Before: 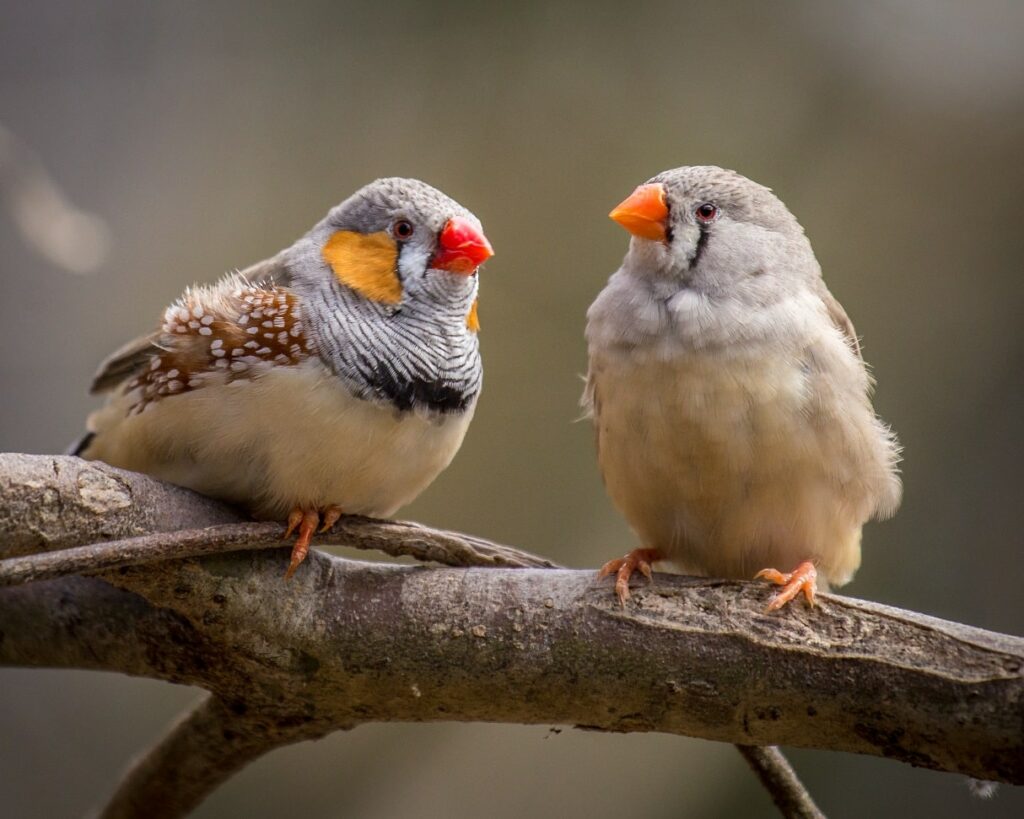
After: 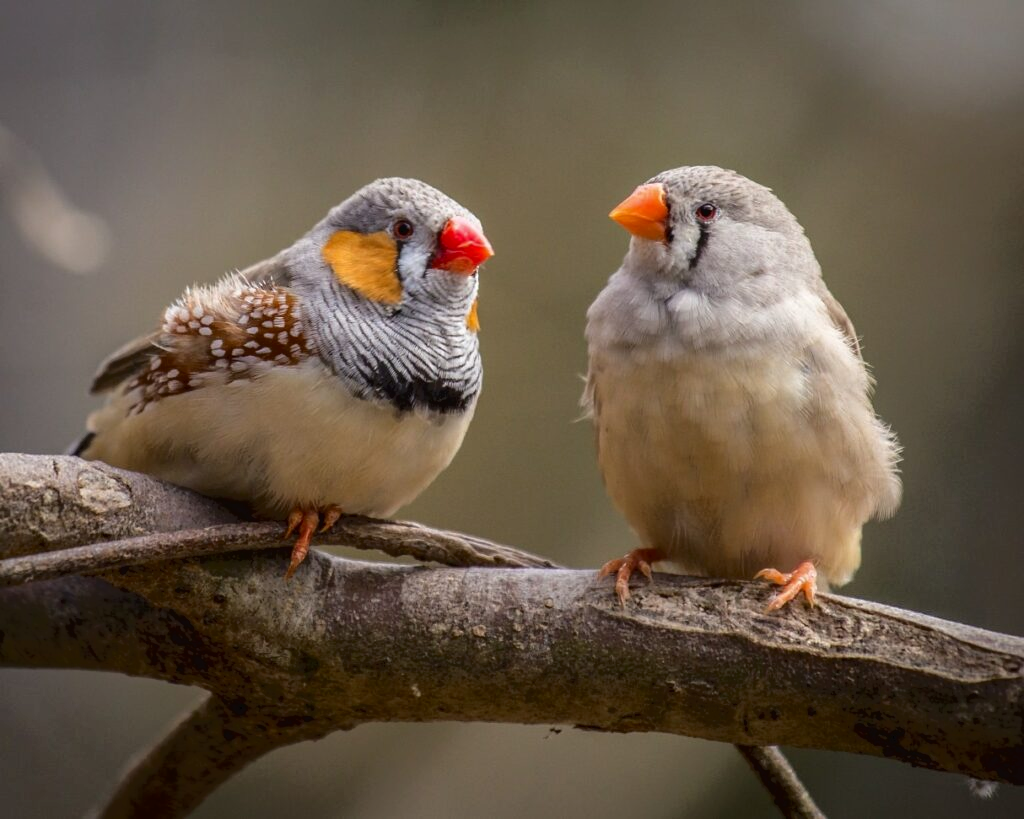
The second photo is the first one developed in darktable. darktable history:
tone curve: curves: ch0 [(0, 0) (0.003, 0.026) (0.011, 0.024) (0.025, 0.022) (0.044, 0.031) (0.069, 0.067) (0.1, 0.094) (0.136, 0.102) (0.177, 0.14) (0.224, 0.189) (0.277, 0.238) (0.335, 0.325) (0.399, 0.379) (0.468, 0.453) (0.543, 0.528) (0.623, 0.609) (0.709, 0.695) (0.801, 0.793) (0.898, 0.898) (1, 1)], color space Lab, independent channels, preserve colors none
